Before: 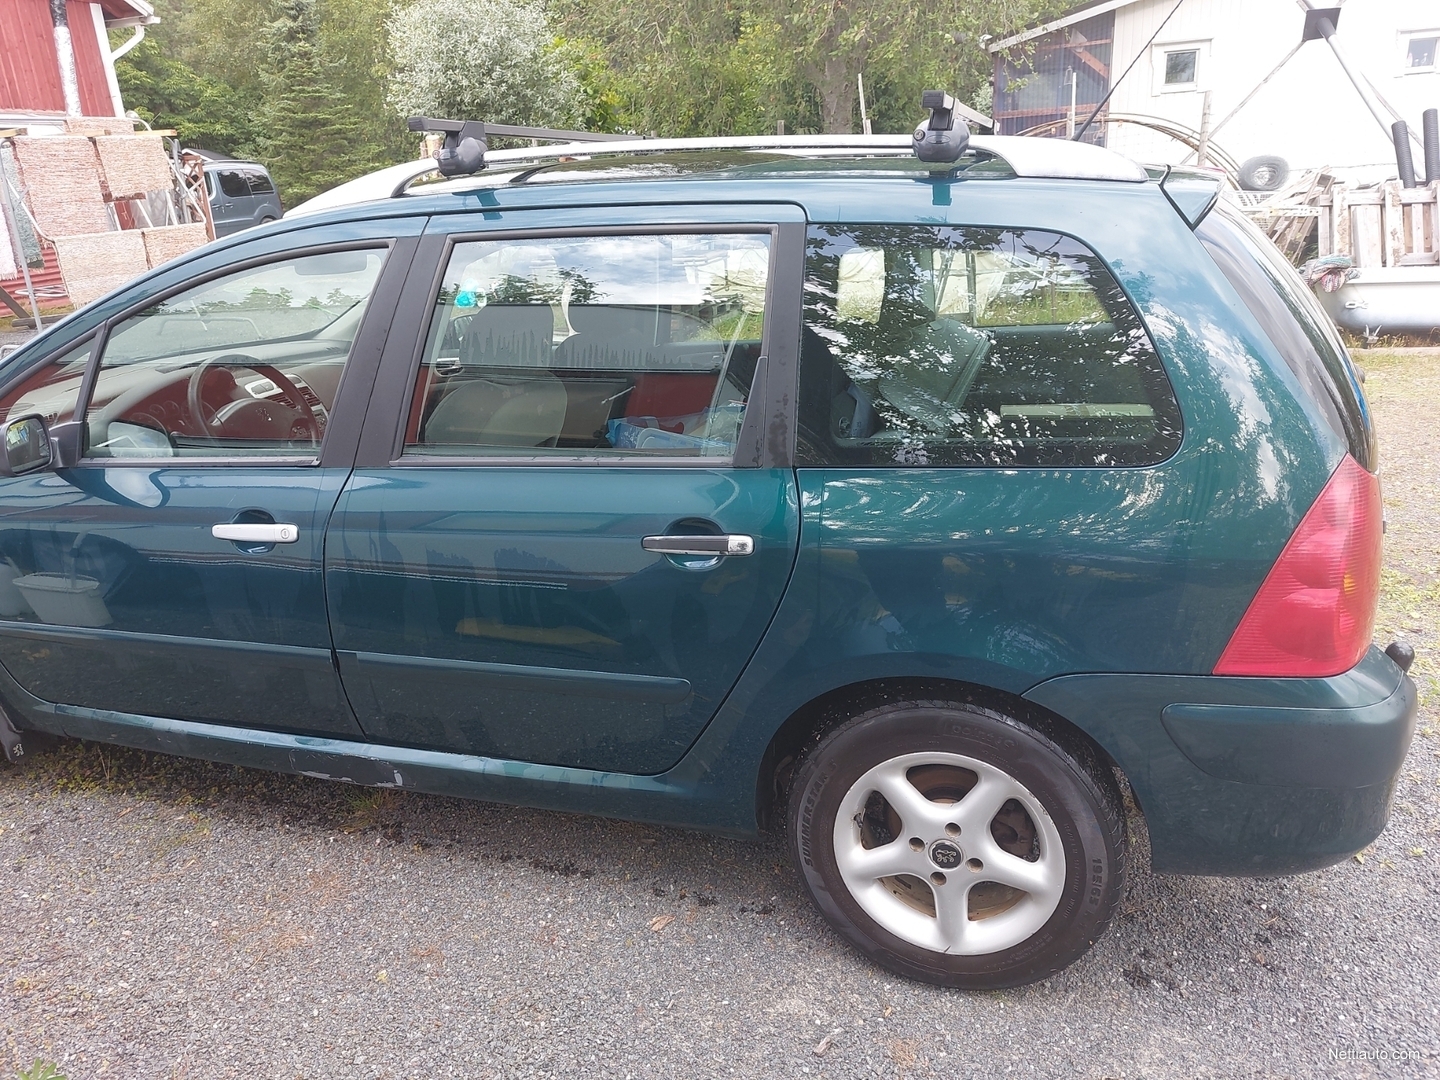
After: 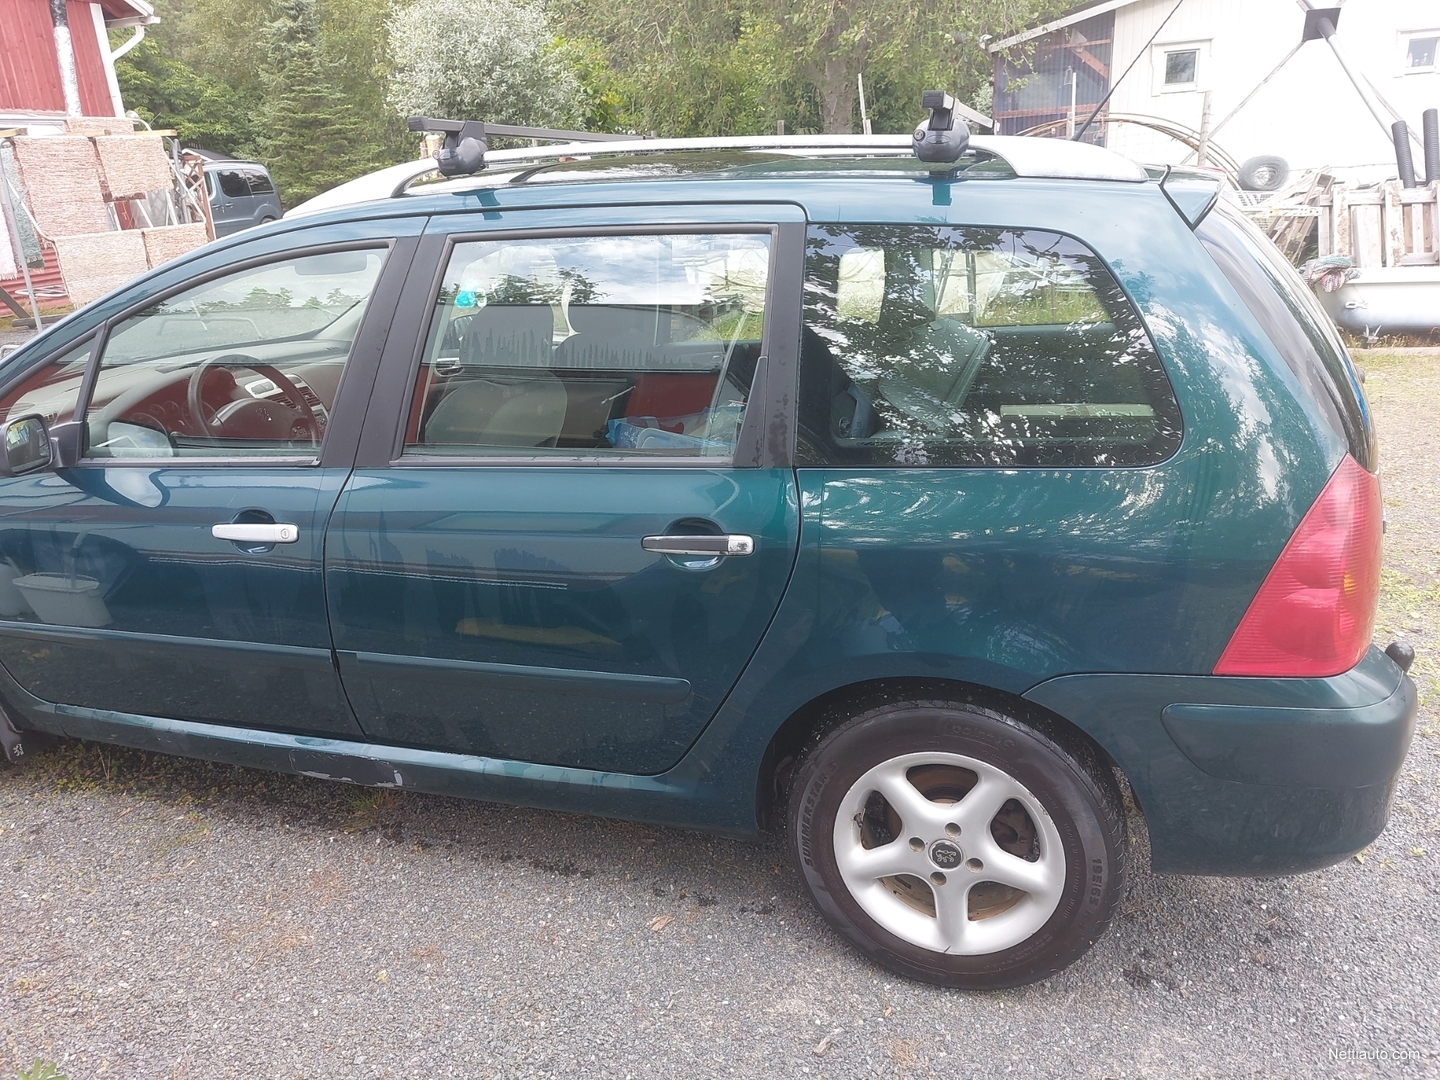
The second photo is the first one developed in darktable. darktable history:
haze removal: strength -0.077, distance 0.361, compatibility mode true, adaptive false
